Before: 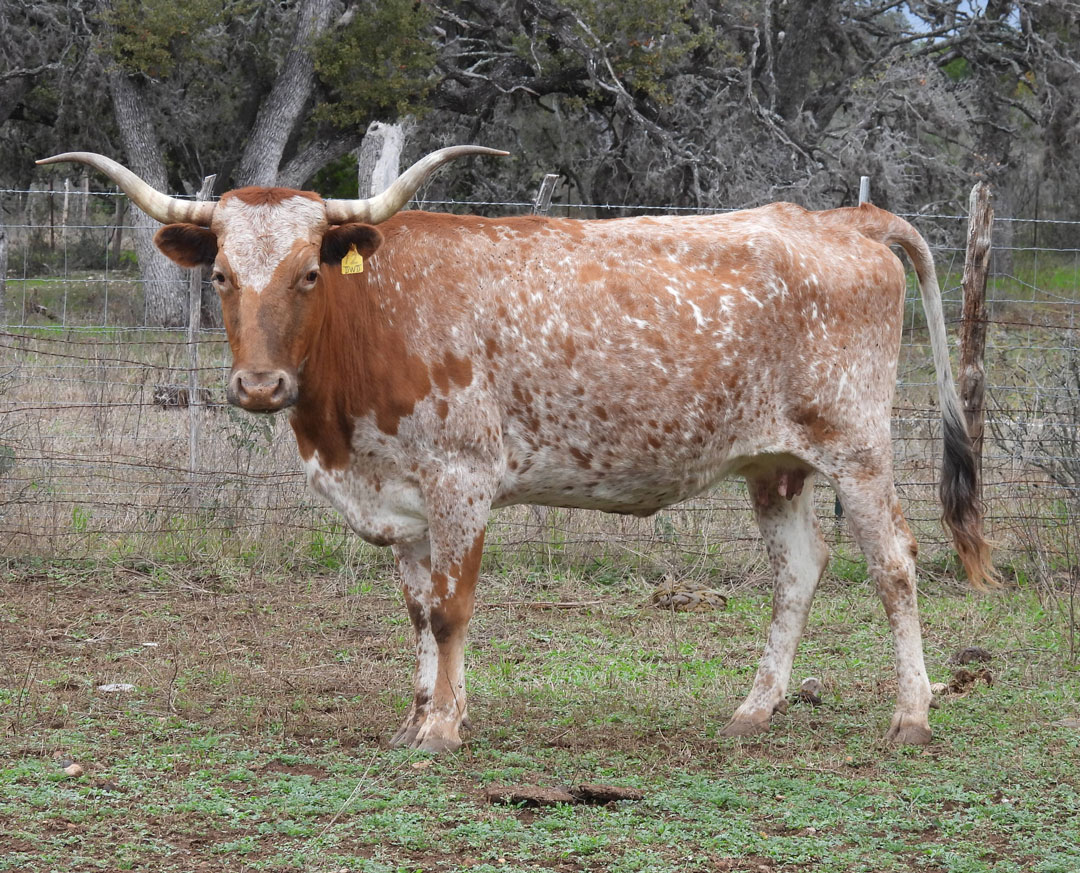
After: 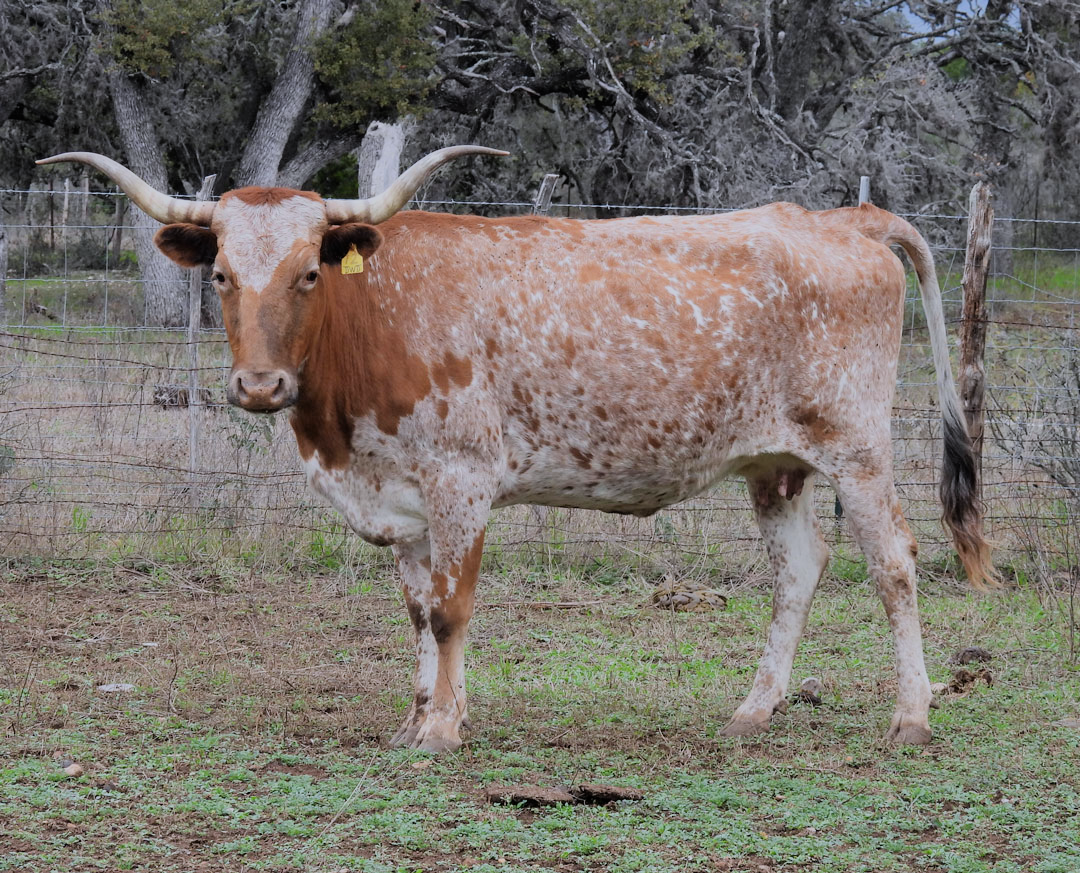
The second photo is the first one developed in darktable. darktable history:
white balance: red 0.984, blue 1.059
filmic rgb: black relative exposure -7.15 EV, white relative exposure 5.36 EV, hardness 3.02, color science v6 (2022)
